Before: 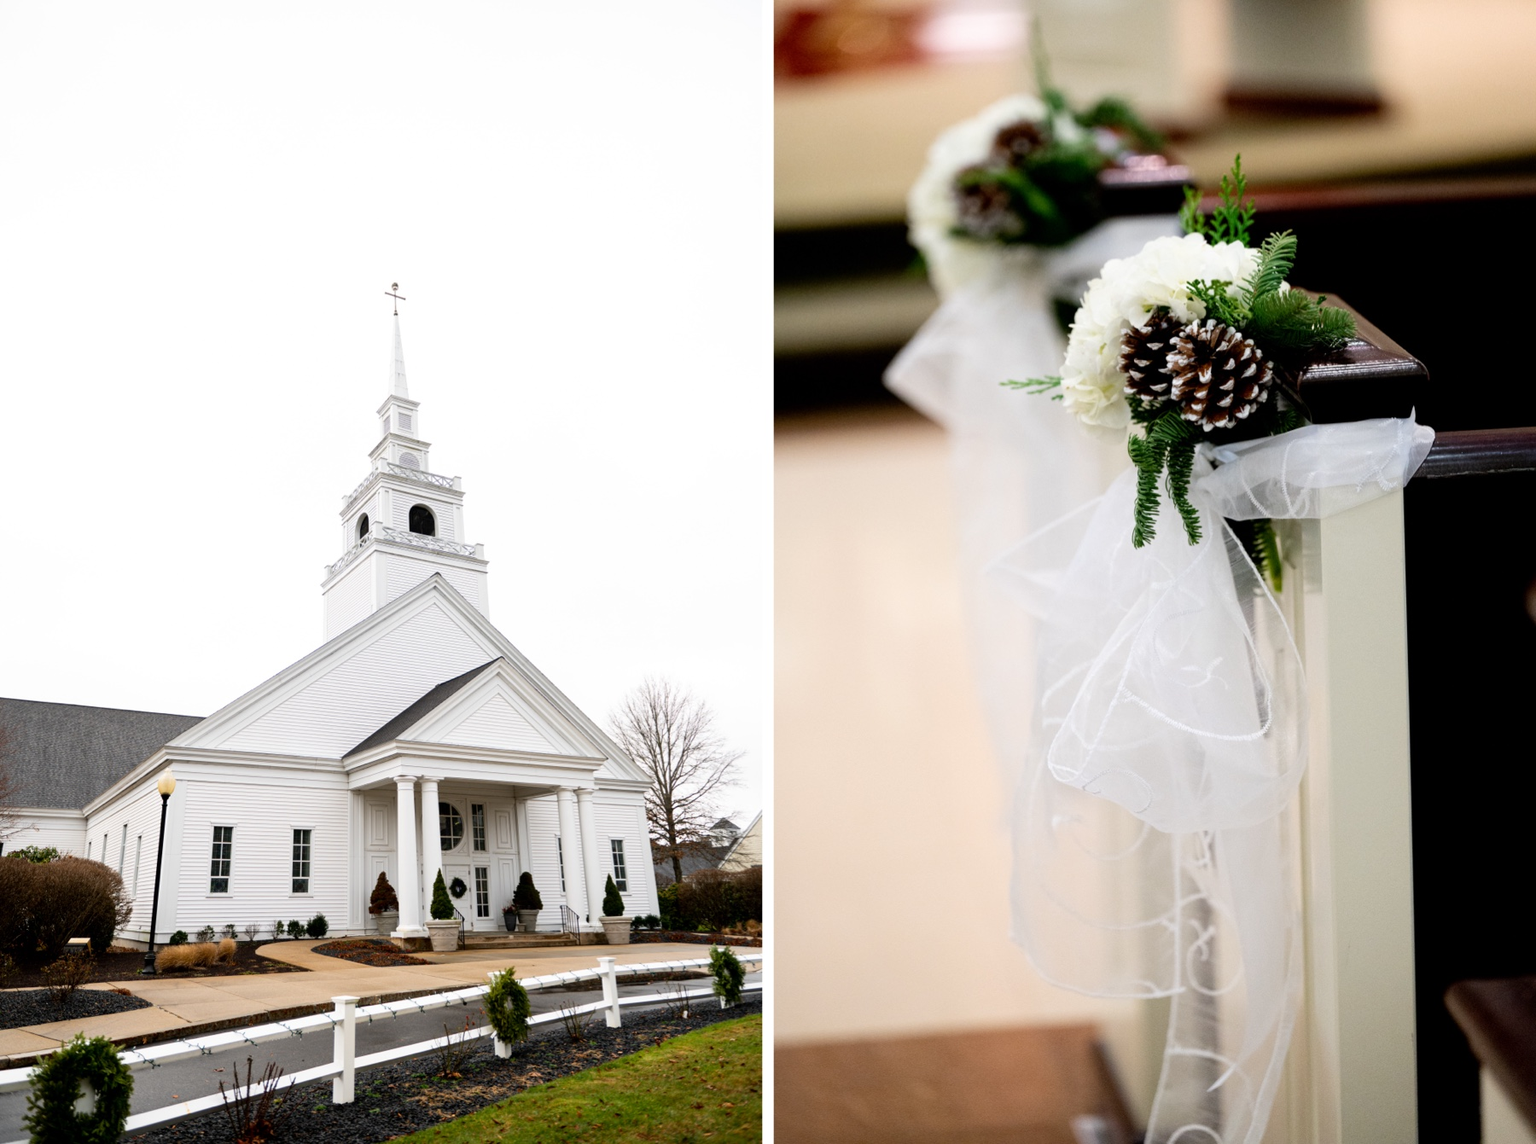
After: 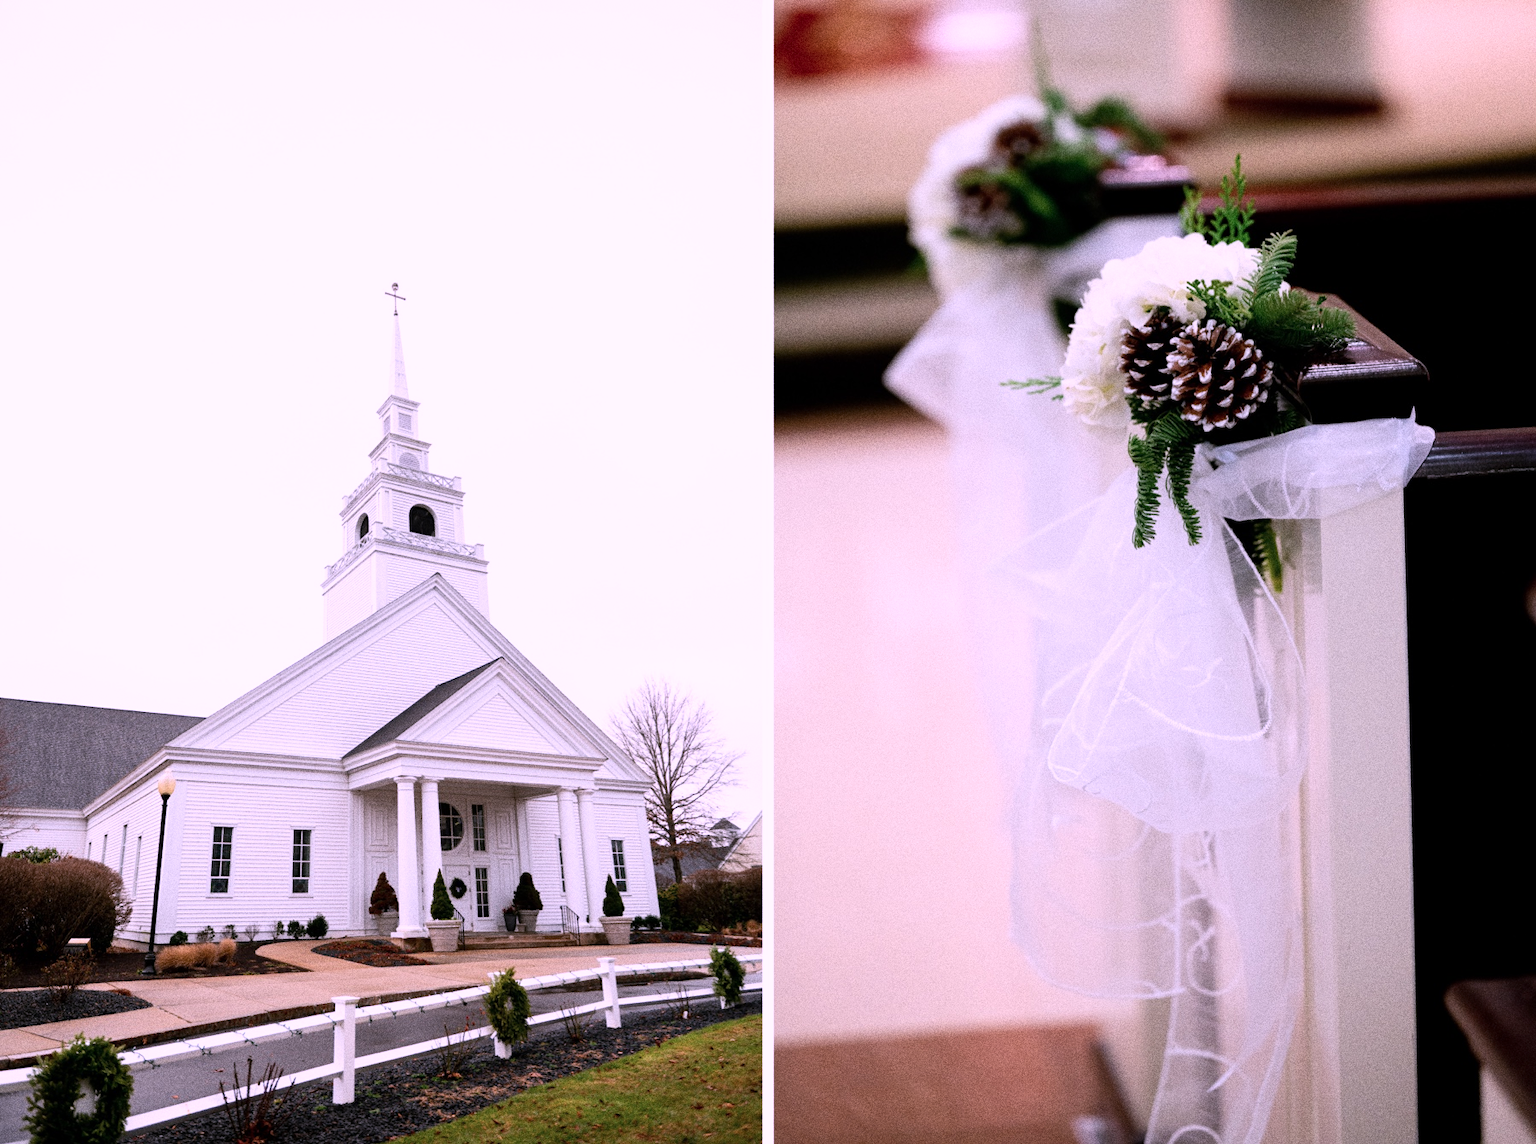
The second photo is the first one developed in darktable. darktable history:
color correction: highlights a* 15.46, highlights b* -20.56
grain: coarseness 0.09 ISO, strength 40%
